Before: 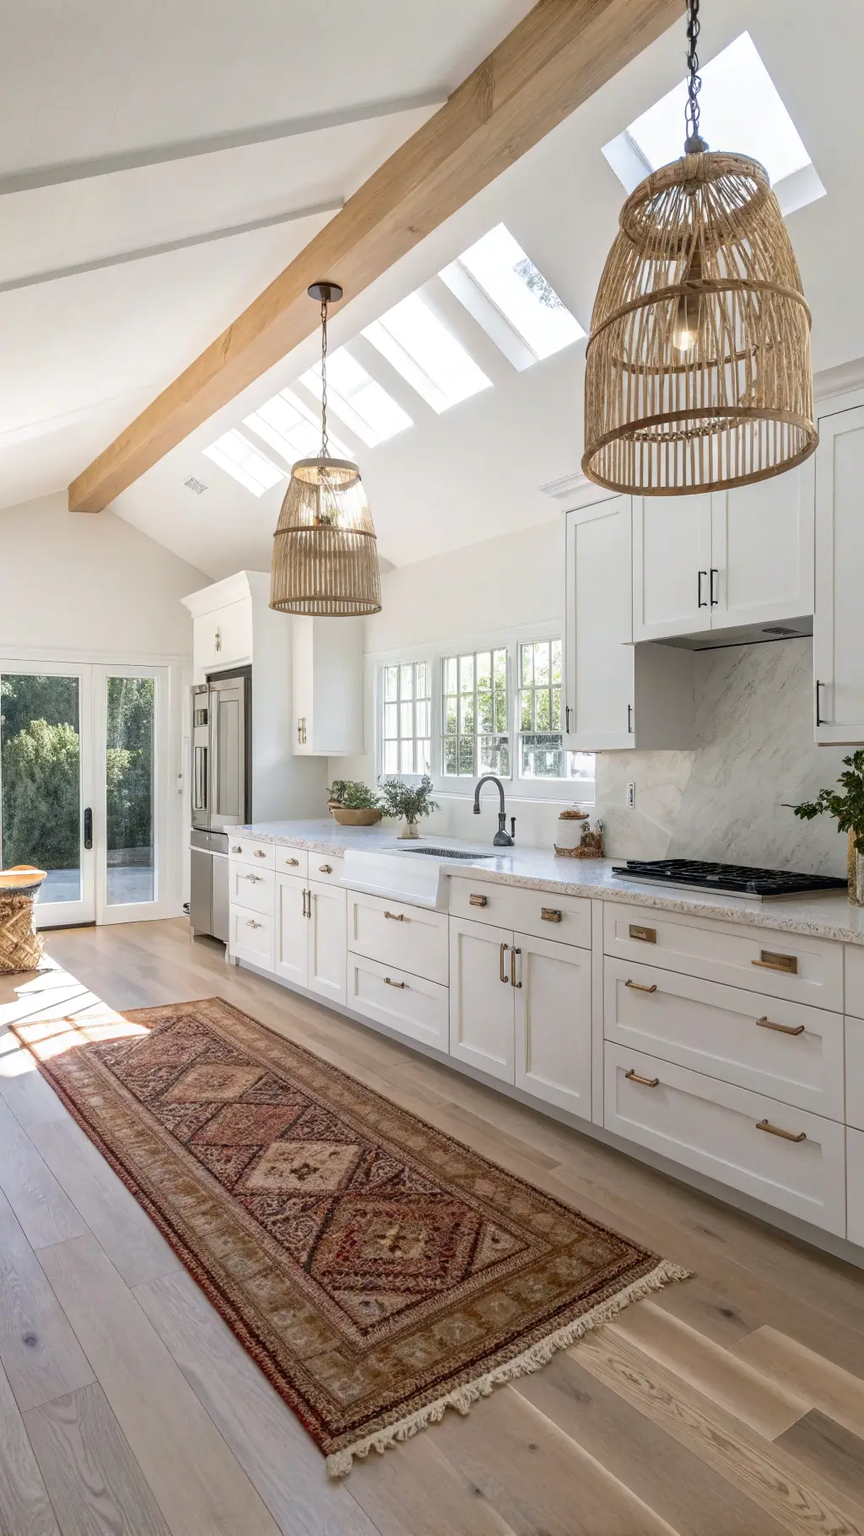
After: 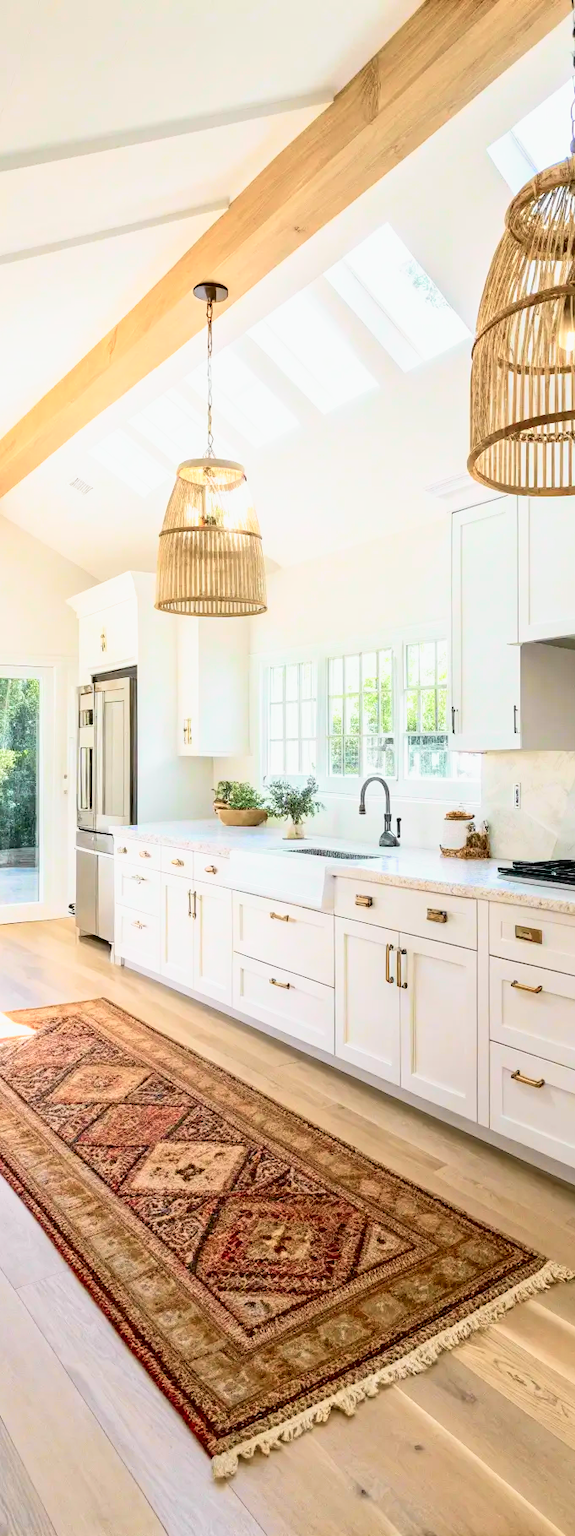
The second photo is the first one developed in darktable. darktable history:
tone curve: curves: ch0 [(0, 0.003) (0.044, 0.032) (0.12, 0.089) (0.19, 0.175) (0.271, 0.294) (0.457, 0.546) (0.588, 0.71) (0.701, 0.815) (0.86, 0.922) (1, 0.982)]; ch1 [(0, 0) (0.247, 0.215) (0.433, 0.382) (0.466, 0.426) (0.493, 0.481) (0.501, 0.5) (0.517, 0.524) (0.557, 0.582) (0.598, 0.651) (0.671, 0.735) (0.796, 0.85) (1, 1)]; ch2 [(0, 0) (0.249, 0.216) (0.357, 0.317) (0.448, 0.432) (0.478, 0.492) (0.498, 0.499) (0.517, 0.53) (0.537, 0.57) (0.569, 0.623) (0.61, 0.663) (0.706, 0.75) (0.808, 0.809) (0.991, 0.968)], color space Lab, independent channels, preserve colors none
base curve: curves: ch0 [(0, 0) (0.688, 0.865) (1, 1)], preserve colors none
crop and rotate: left 13.342%, right 19.991%
